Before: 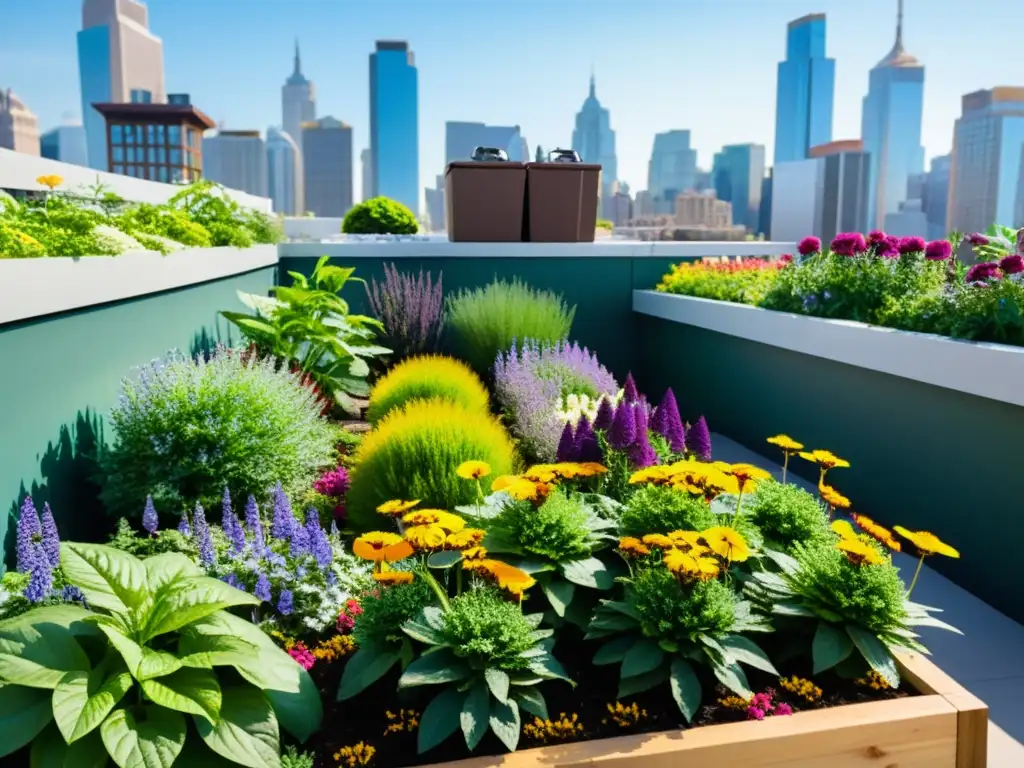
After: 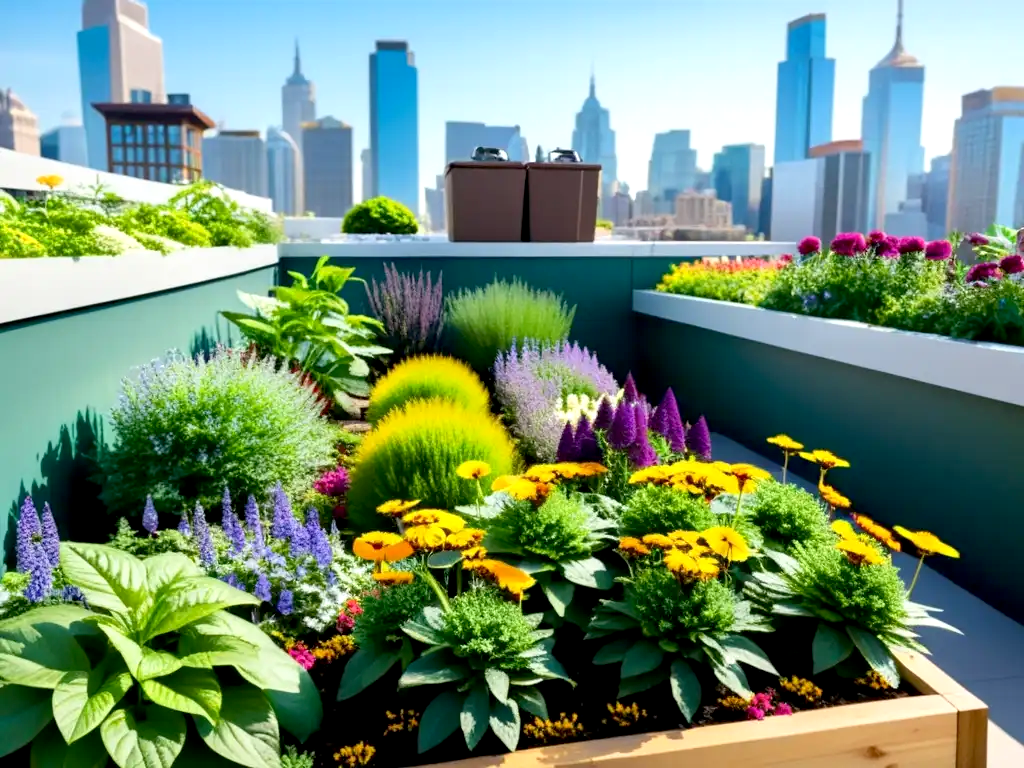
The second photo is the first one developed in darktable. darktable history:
exposure: black level correction 0.005, exposure 0.287 EV, compensate exposure bias true, compensate highlight preservation false
